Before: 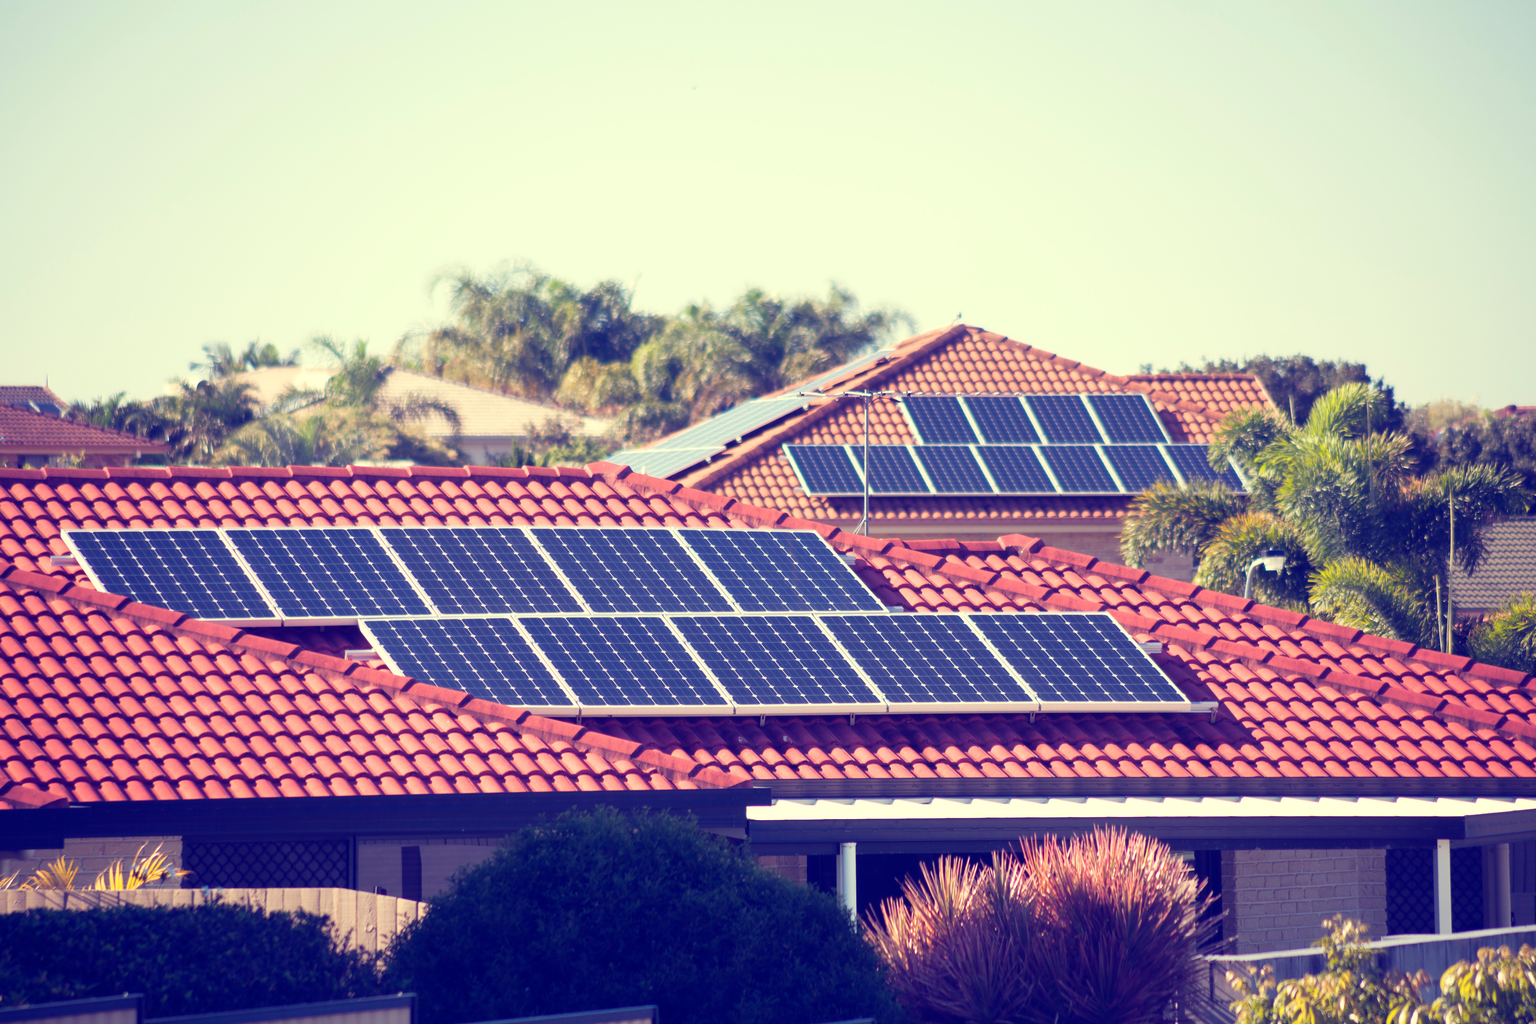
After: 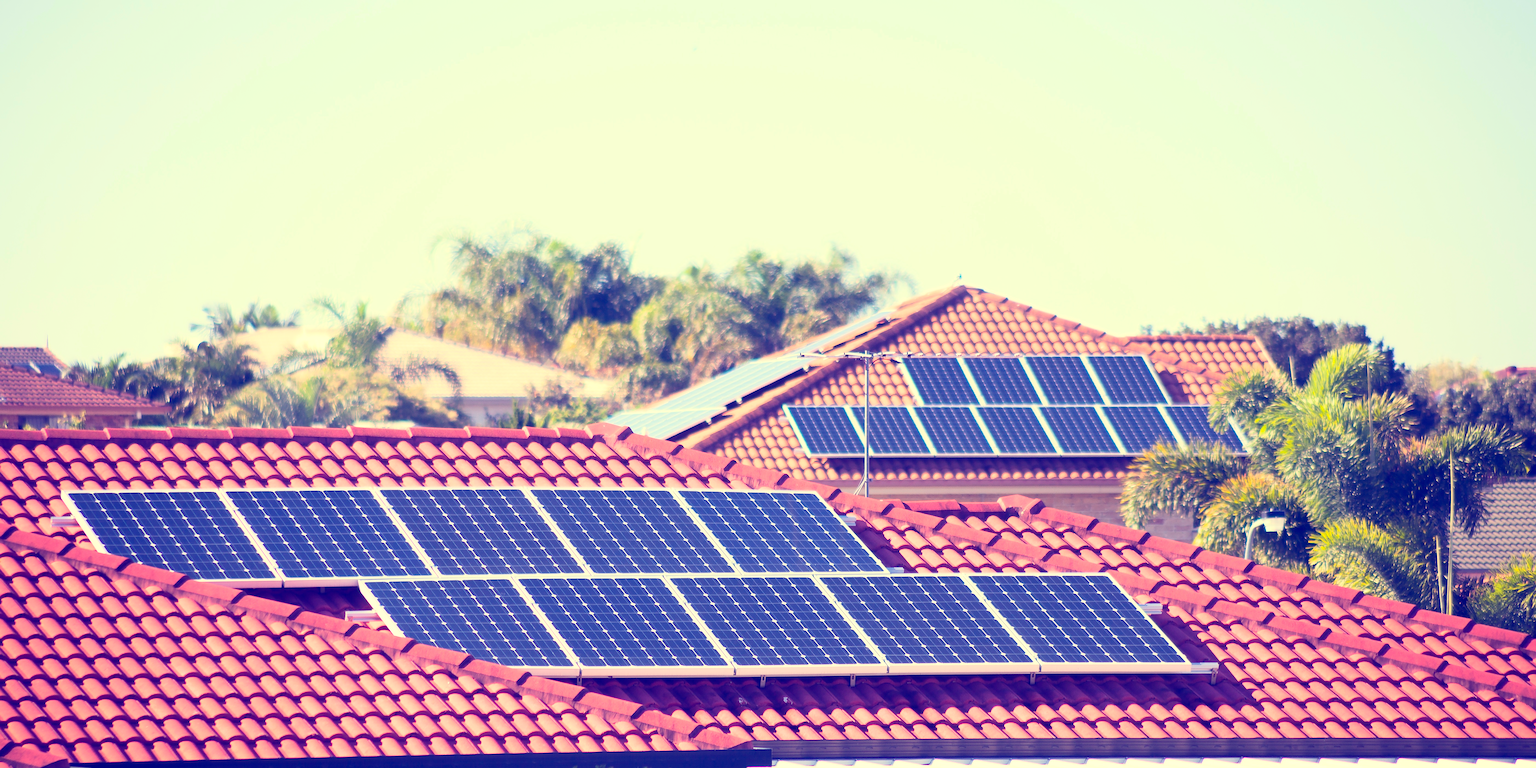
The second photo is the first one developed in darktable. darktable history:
contrast brightness saturation: contrast 0.2, brightness 0.16, saturation 0.22
crop: top 3.857%, bottom 21.132%
sharpen: on, module defaults
